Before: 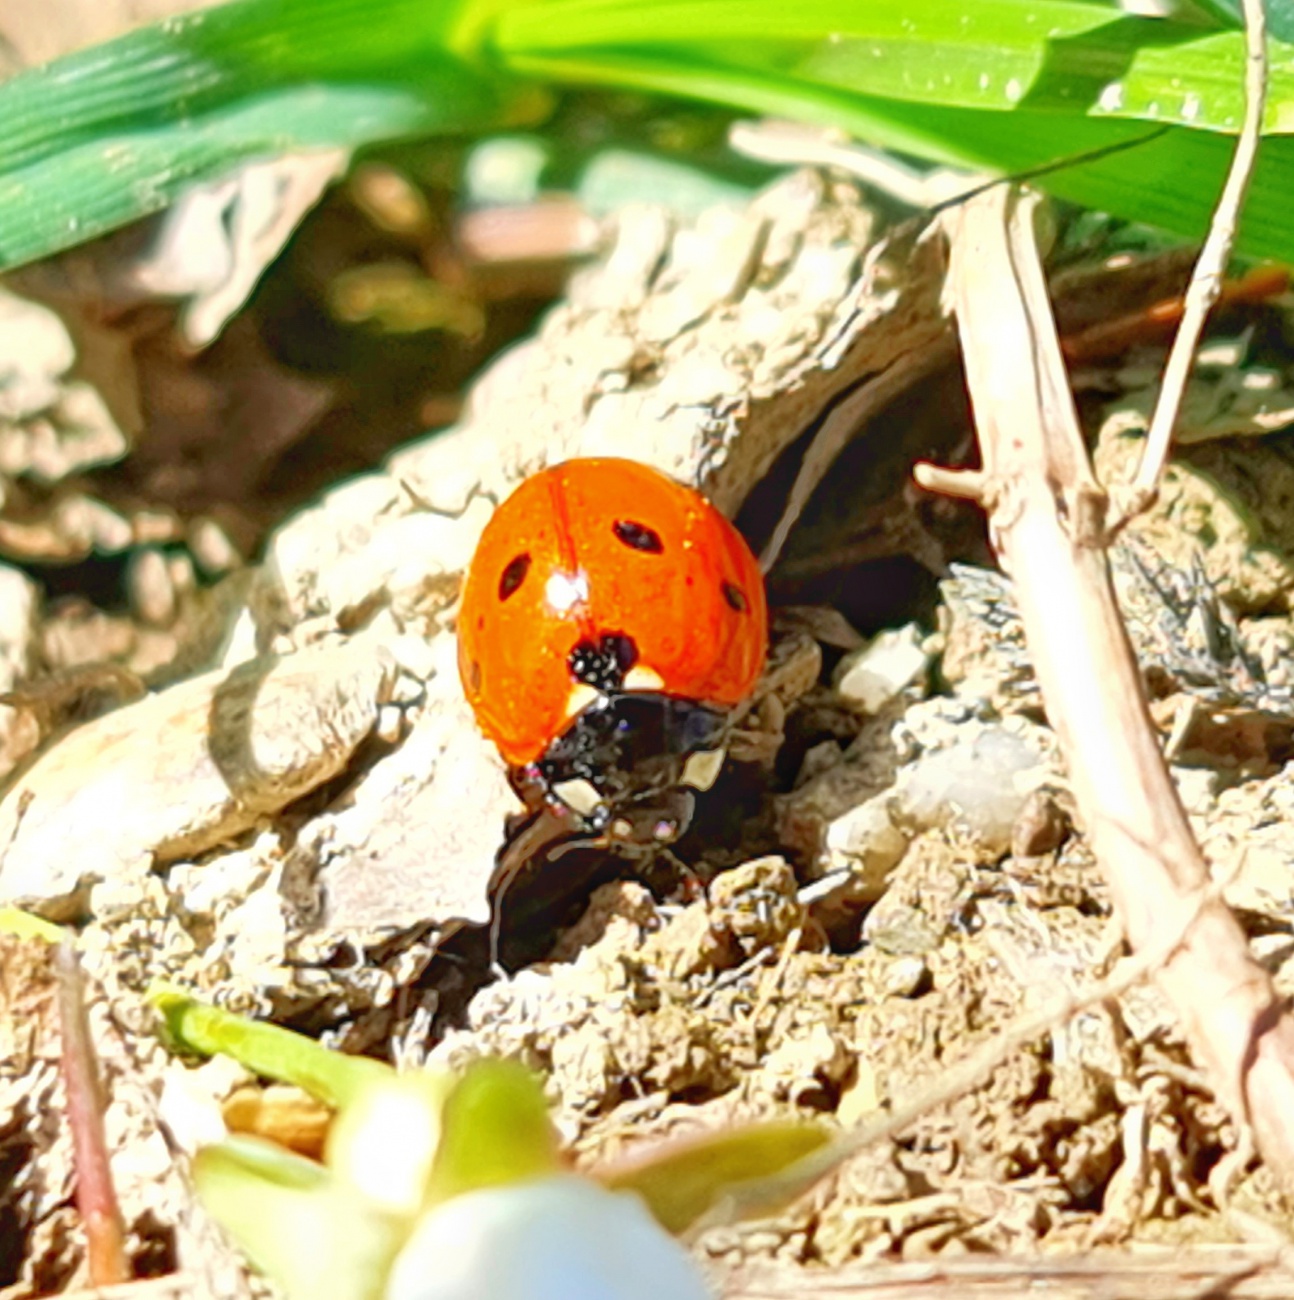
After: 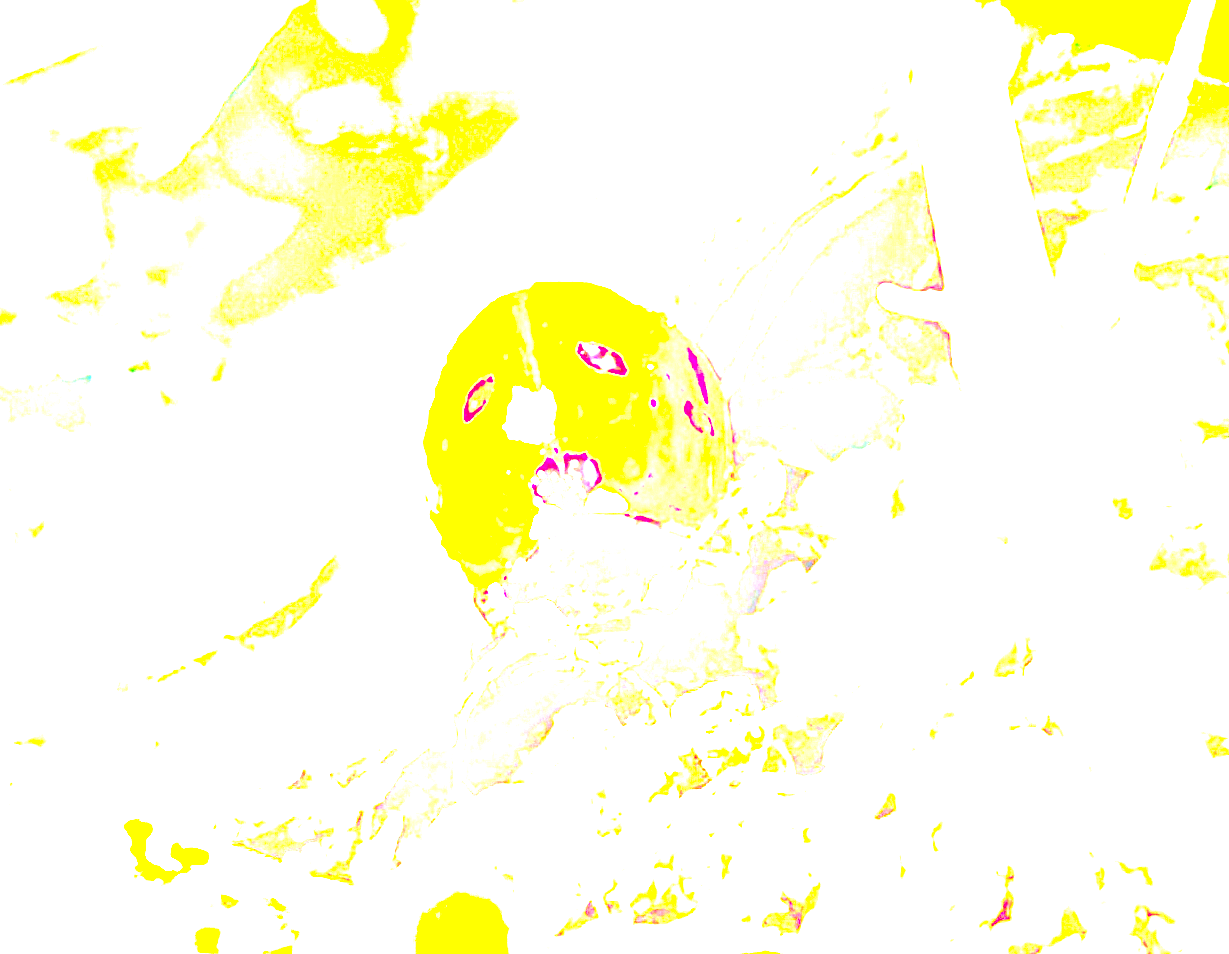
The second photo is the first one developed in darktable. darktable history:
exposure: exposure 7.913 EV, compensate exposure bias true, compensate highlight preservation false
contrast brightness saturation: saturation 0.104
crop and rotate: left 2.924%, top 13.704%, right 2.026%, bottom 12.836%
color balance rgb: shadows lift › luminance -28.859%, shadows lift › chroma 14.691%, shadows lift › hue 271.43°, perceptual saturation grading › global saturation -0.126%
